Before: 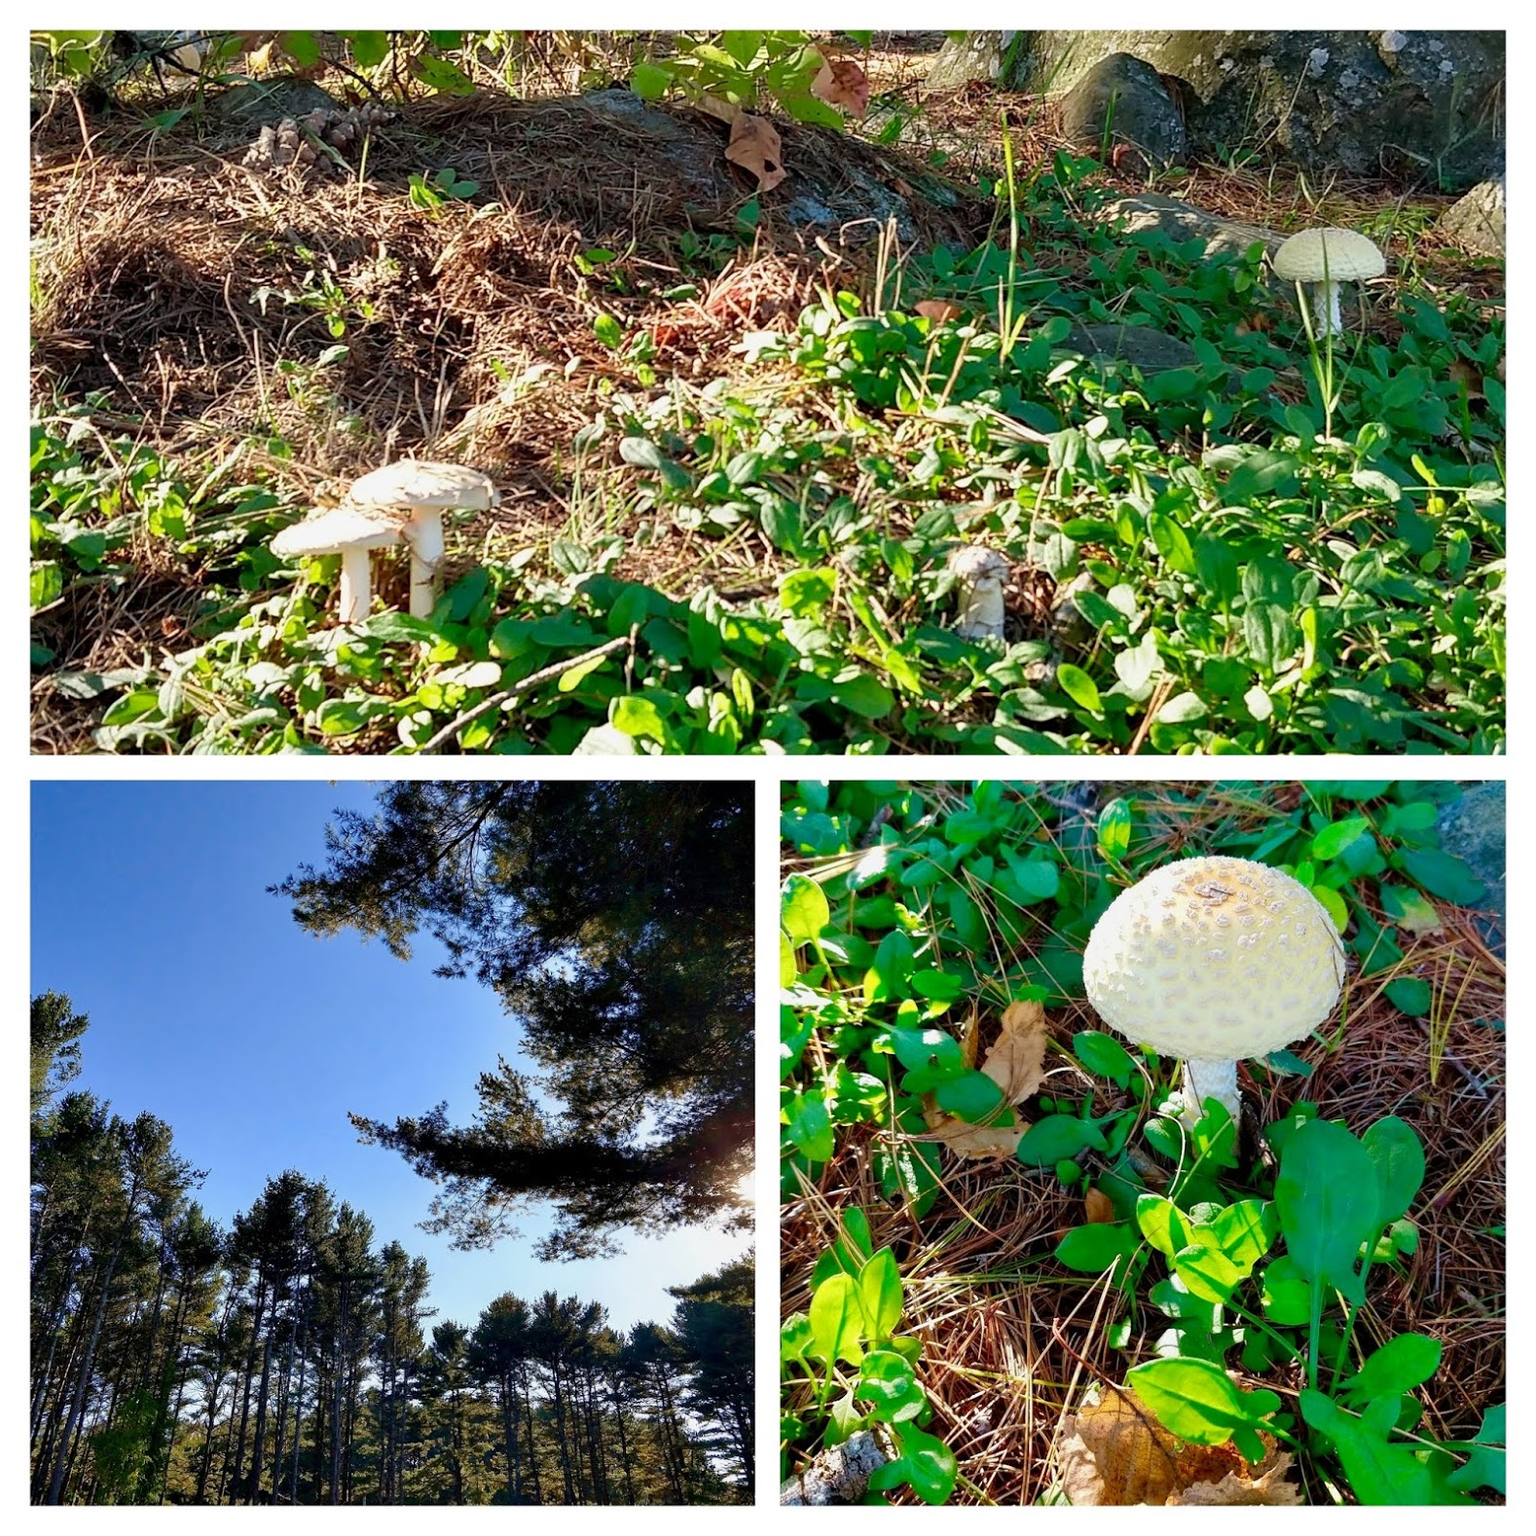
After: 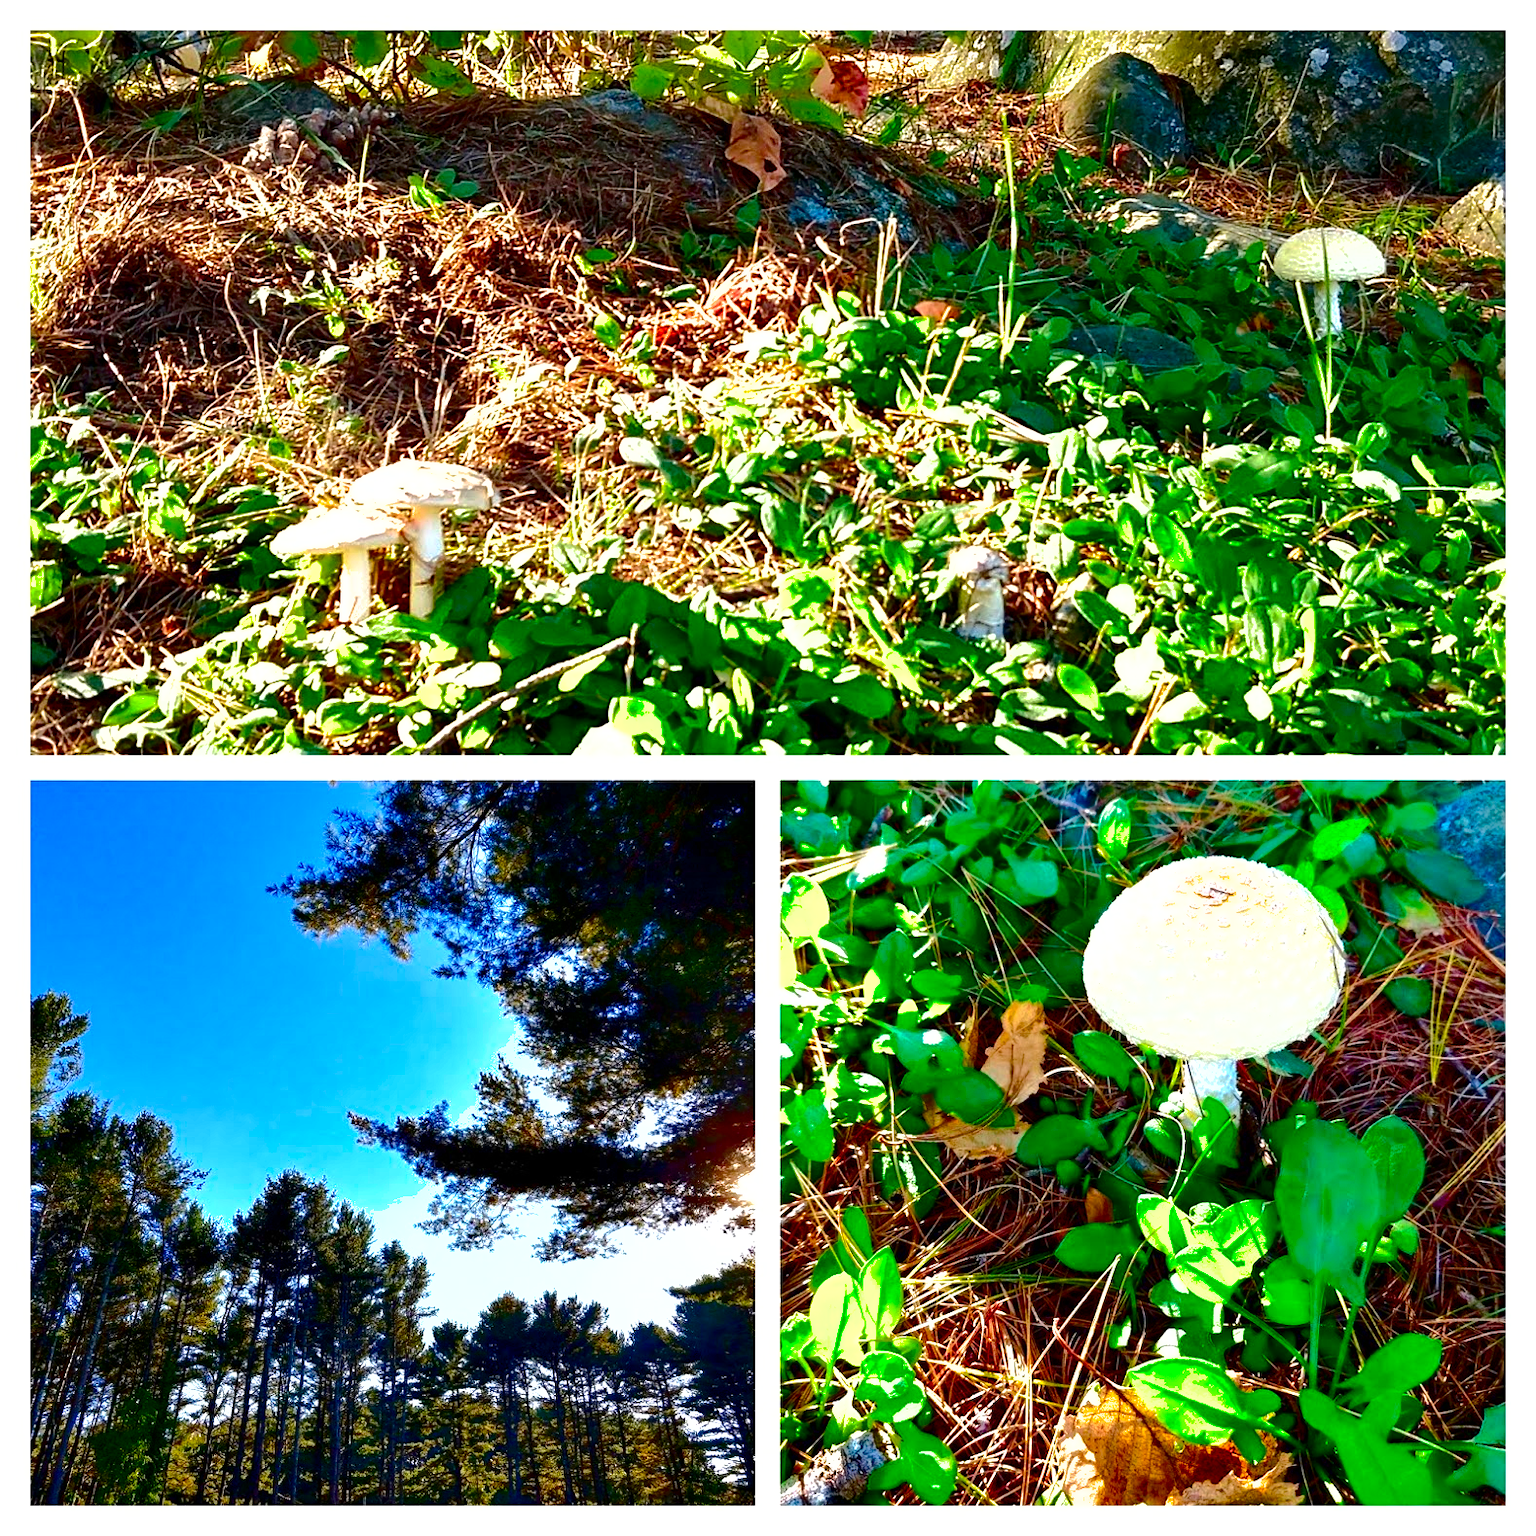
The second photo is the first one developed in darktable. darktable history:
exposure: black level correction 0, exposure 0.698 EV, compensate exposure bias true, compensate highlight preservation false
color balance rgb: highlights gain › luminance 14.555%, perceptual saturation grading › global saturation 24.049%, perceptual saturation grading › highlights -23.967%, perceptual saturation grading › mid-tones 23.822%, perceptual saturation grading › shadows 39.99%
contrast brightness saturation: contrast 0.225, brightness -0.191, saturation 0.238
shadows and highlights: shadows 39.86, highlights -59.83
